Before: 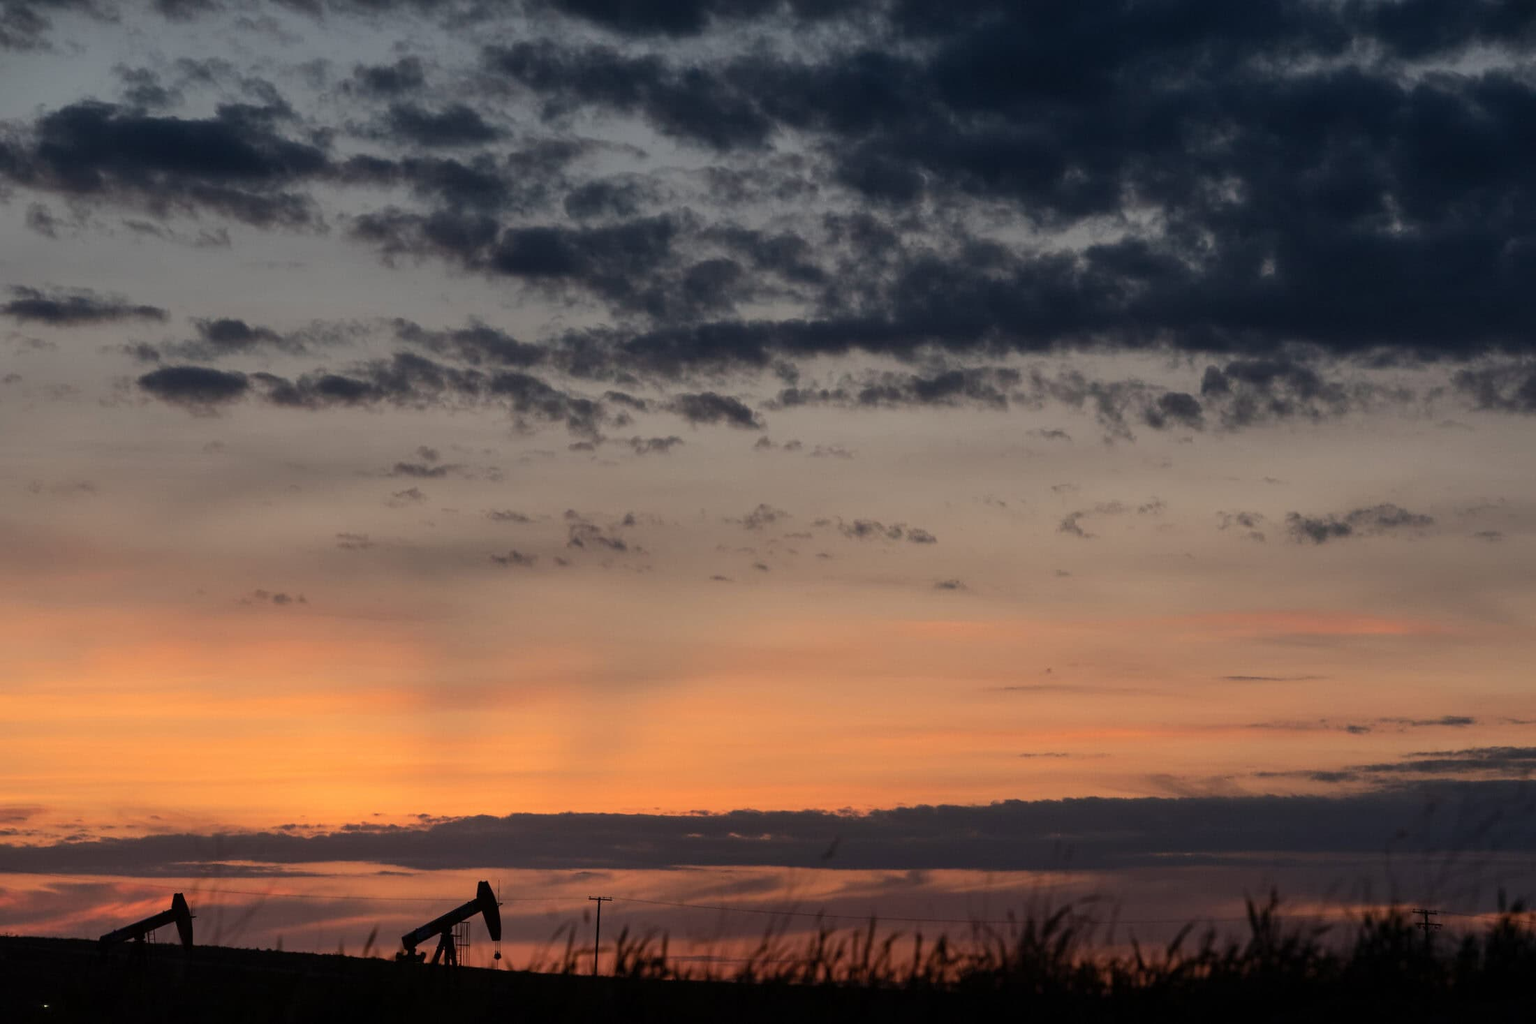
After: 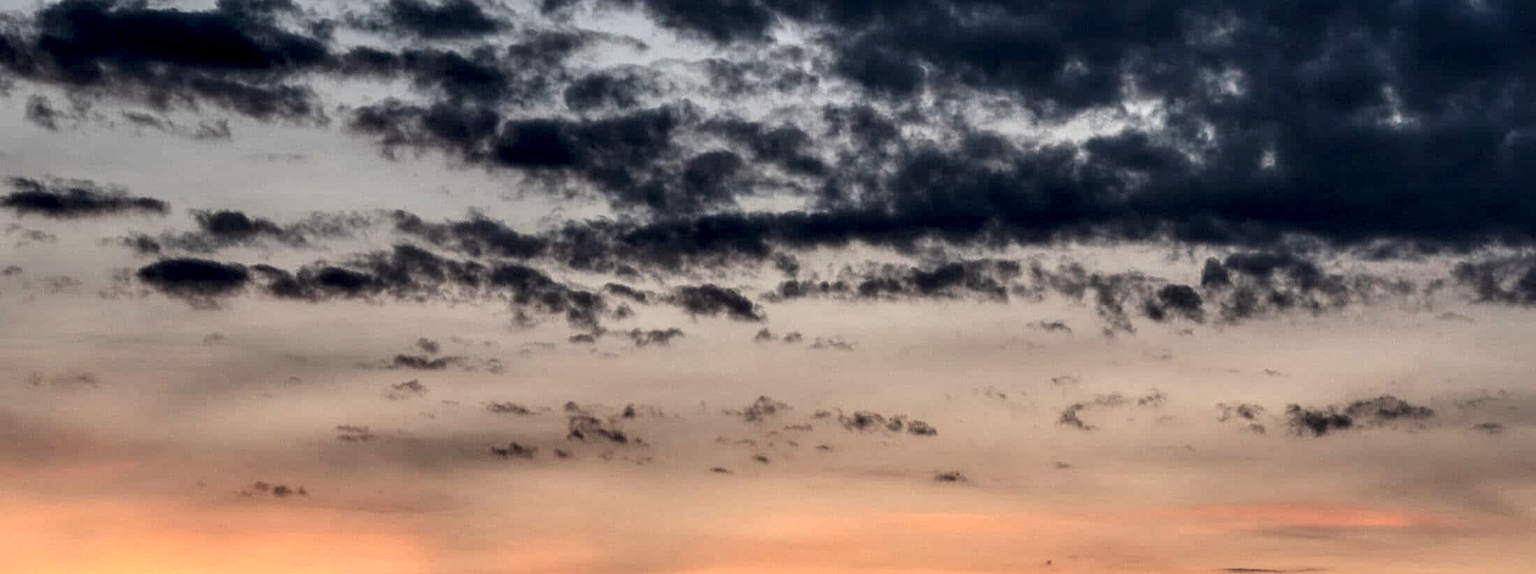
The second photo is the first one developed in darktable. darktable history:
contrast brightness saturation: contrast 0.2, brightness 0.16, saturation 0.22
crop and rotate: top 10.605%, bottom 33.274%
local contrast: highlights 20%, detail 197%
